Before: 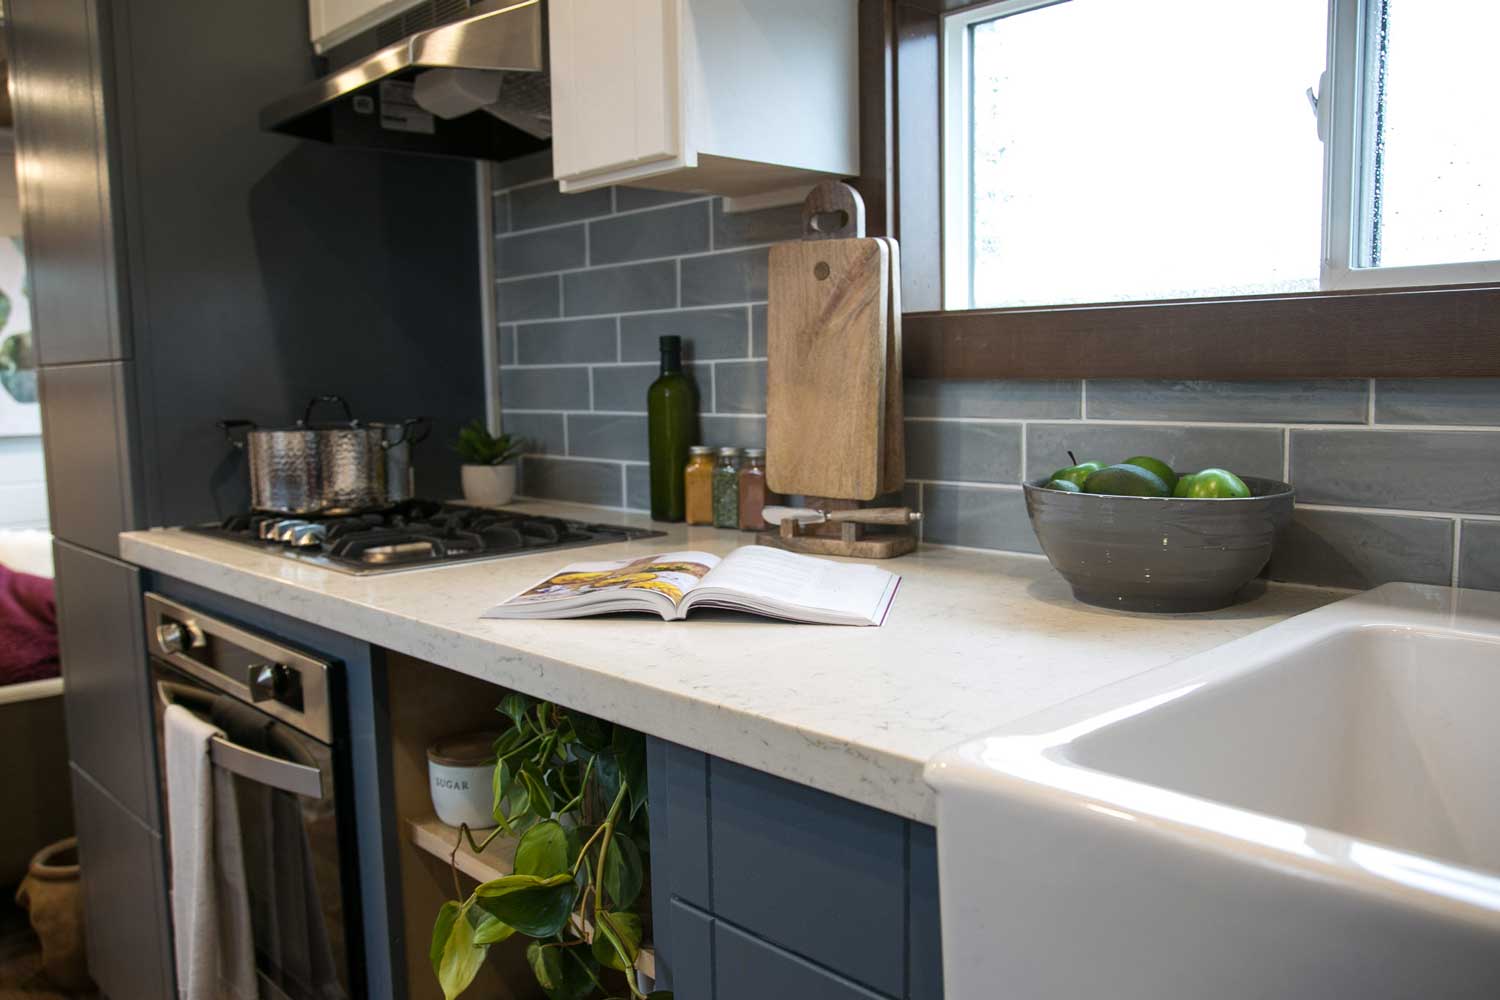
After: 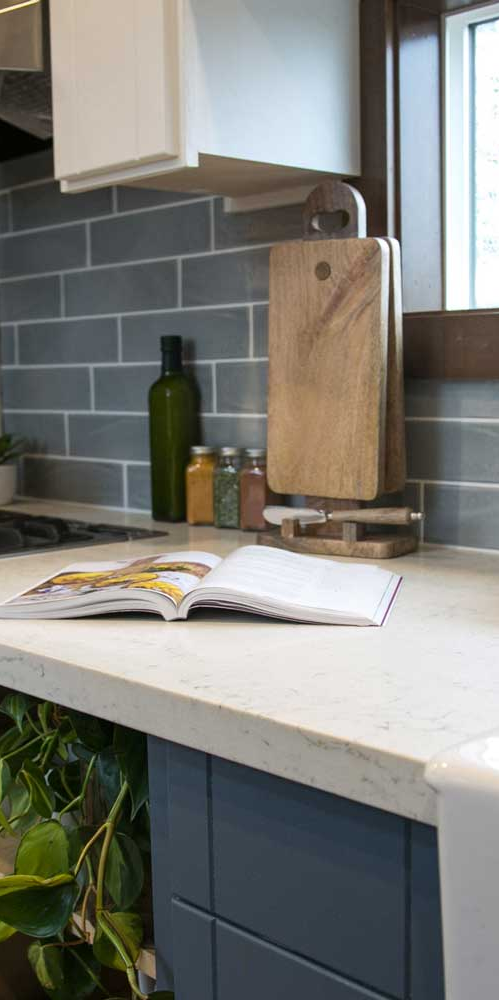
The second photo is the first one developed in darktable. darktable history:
crop: left 33.329%, right 33.367%
